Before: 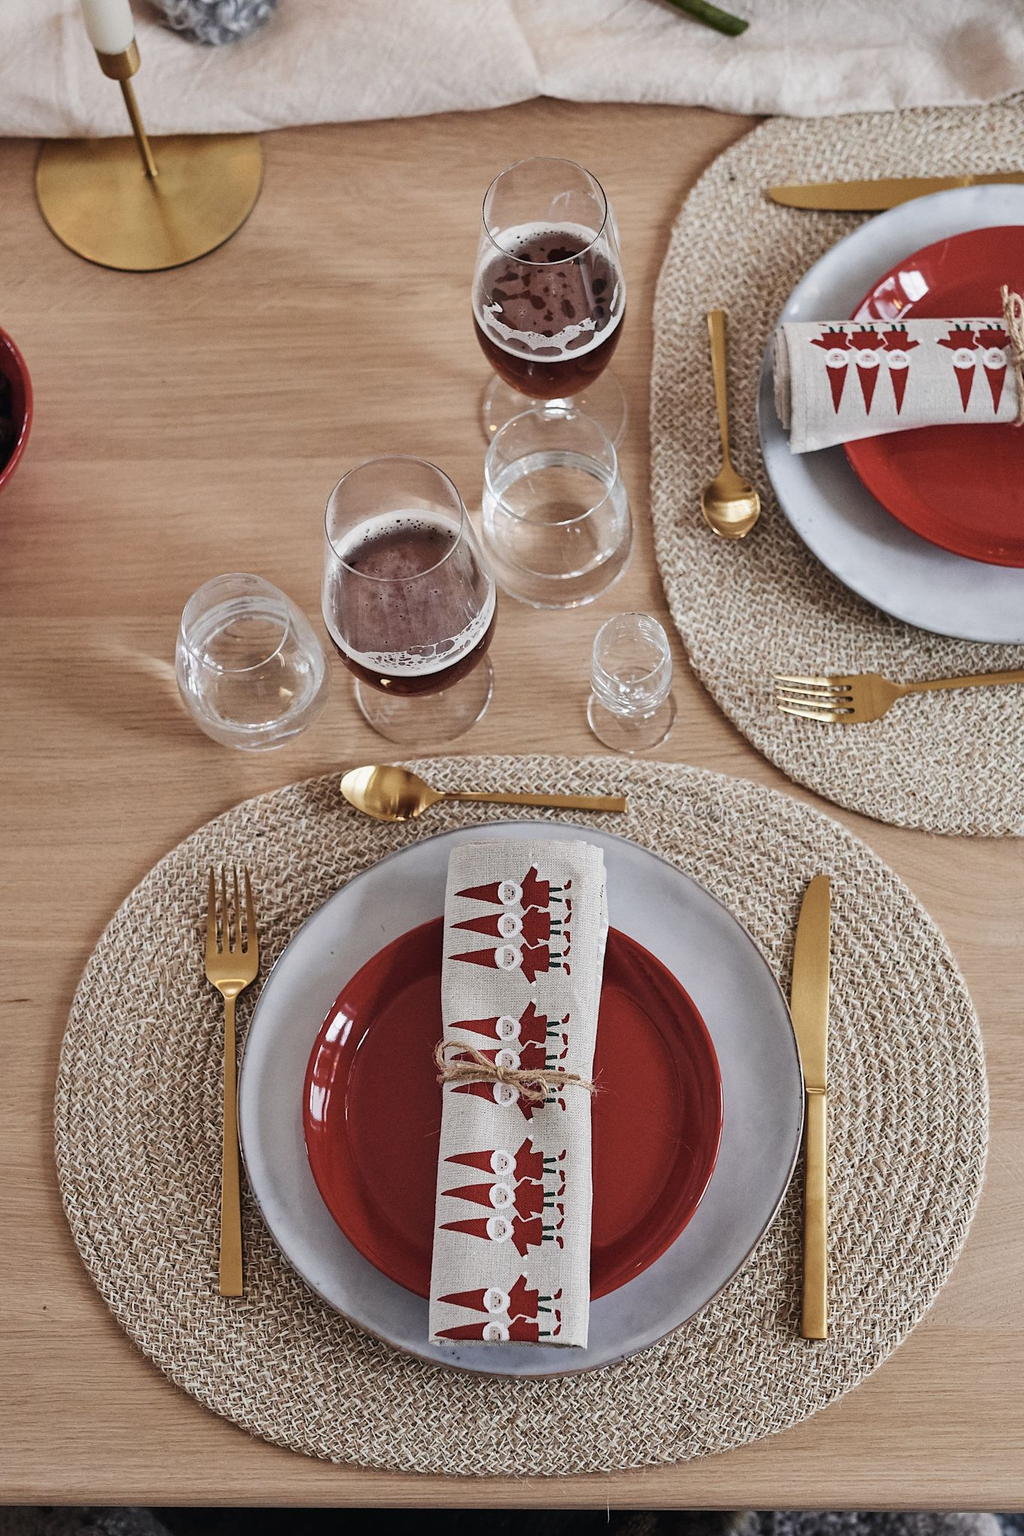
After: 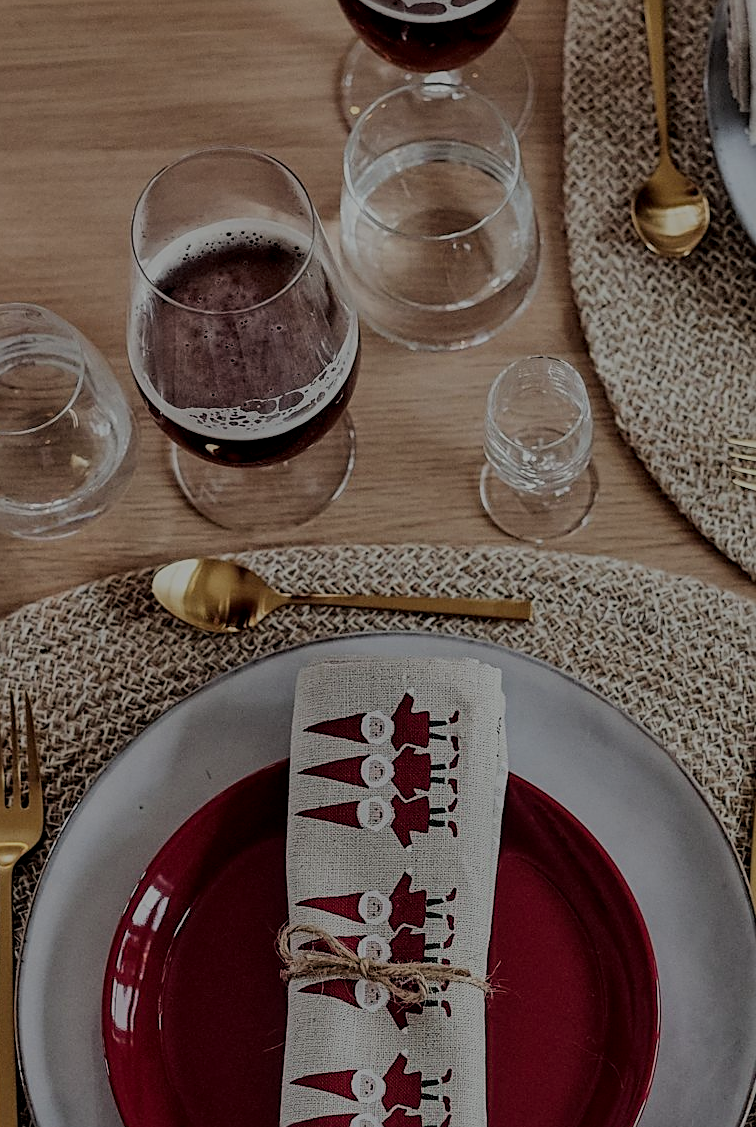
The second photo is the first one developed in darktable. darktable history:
color balance rgb: perceptual saturation grading › global saturation 0.286%, perceptual brilliance grading › mid-tones 10.381%, perceptual brilliance grading › shadows 15.27%
local contrast: on, module defaults
crop and rotate: left 22.073%, top 22.469%, right 22.311%, bottom 22.245%
filmic rgb: black relative exposure -7.22 EV, white relative exposure 5.37 EV, hardness 3.02, iterations of high-quality reconstruction 10
exposure: exposure -1.537 EV, compensate highlight preservation false
tone equalizer: smoothing diameter 2.09%, edges refinement/feathering 15.15, mask exposure compensation -1.57 EV, filter diffusion 5
color calibration: output R [0.946, 0.065, -0.013, 0], output G [-0.246, 1.264, -0.017, 0], output B [0.046, -0.098, 1.05, 0], illuminant same as pipeline (D50), adaptation XYZ, x 0.346, y 0.359, temperature 5014.24 K
sharpen: on, module defaults
